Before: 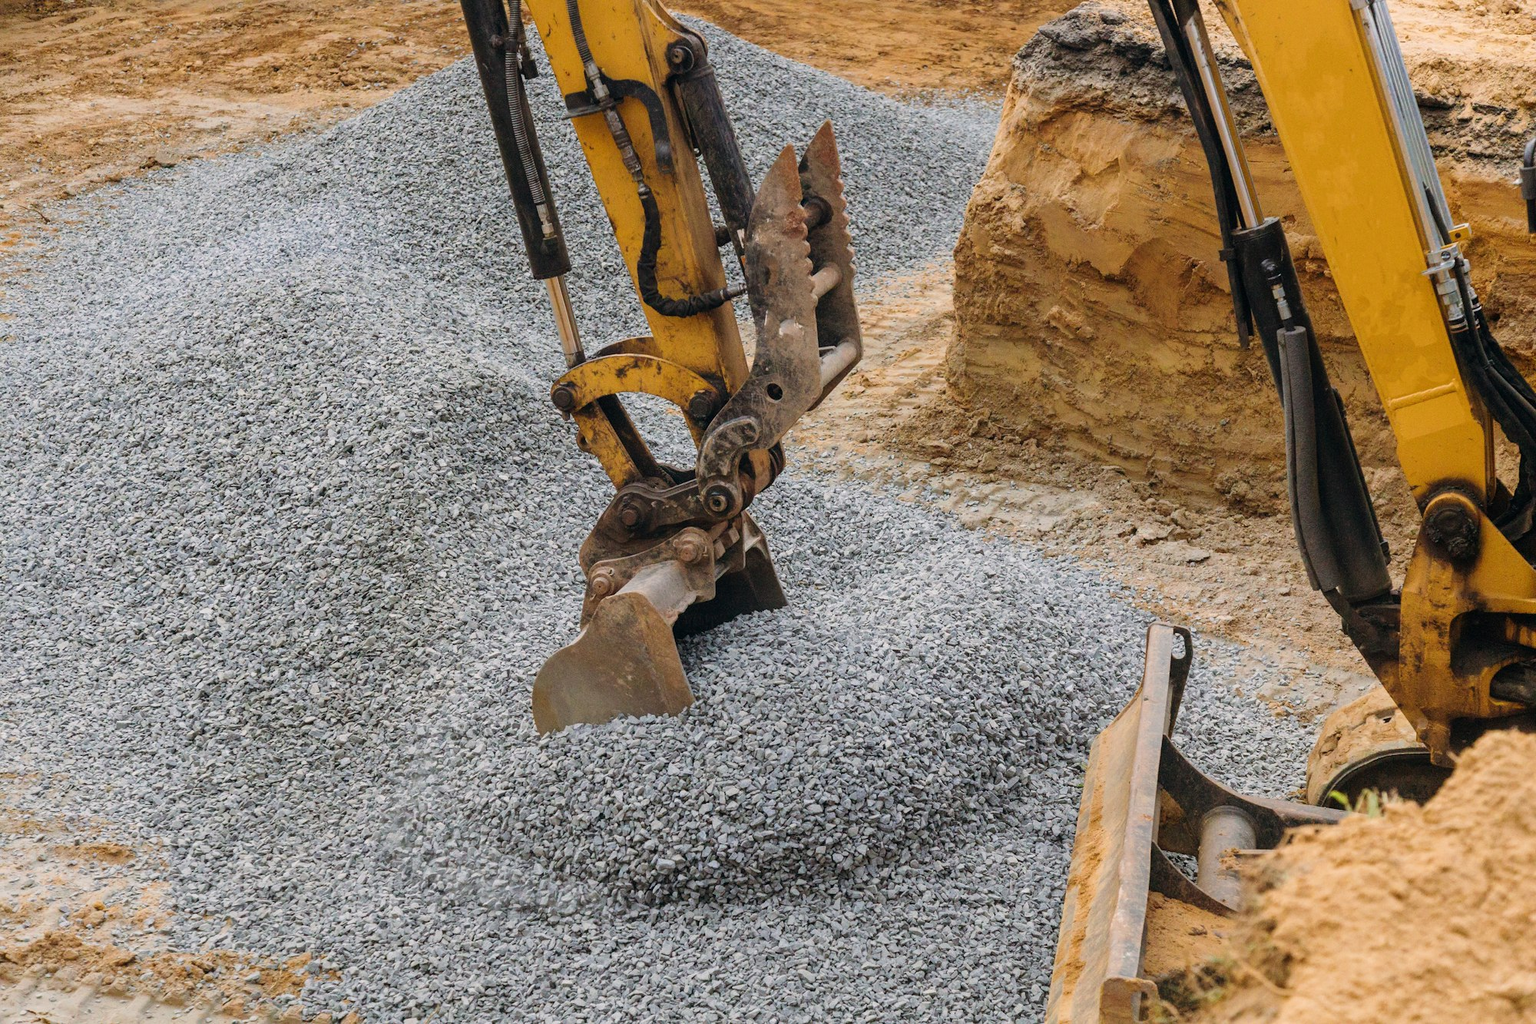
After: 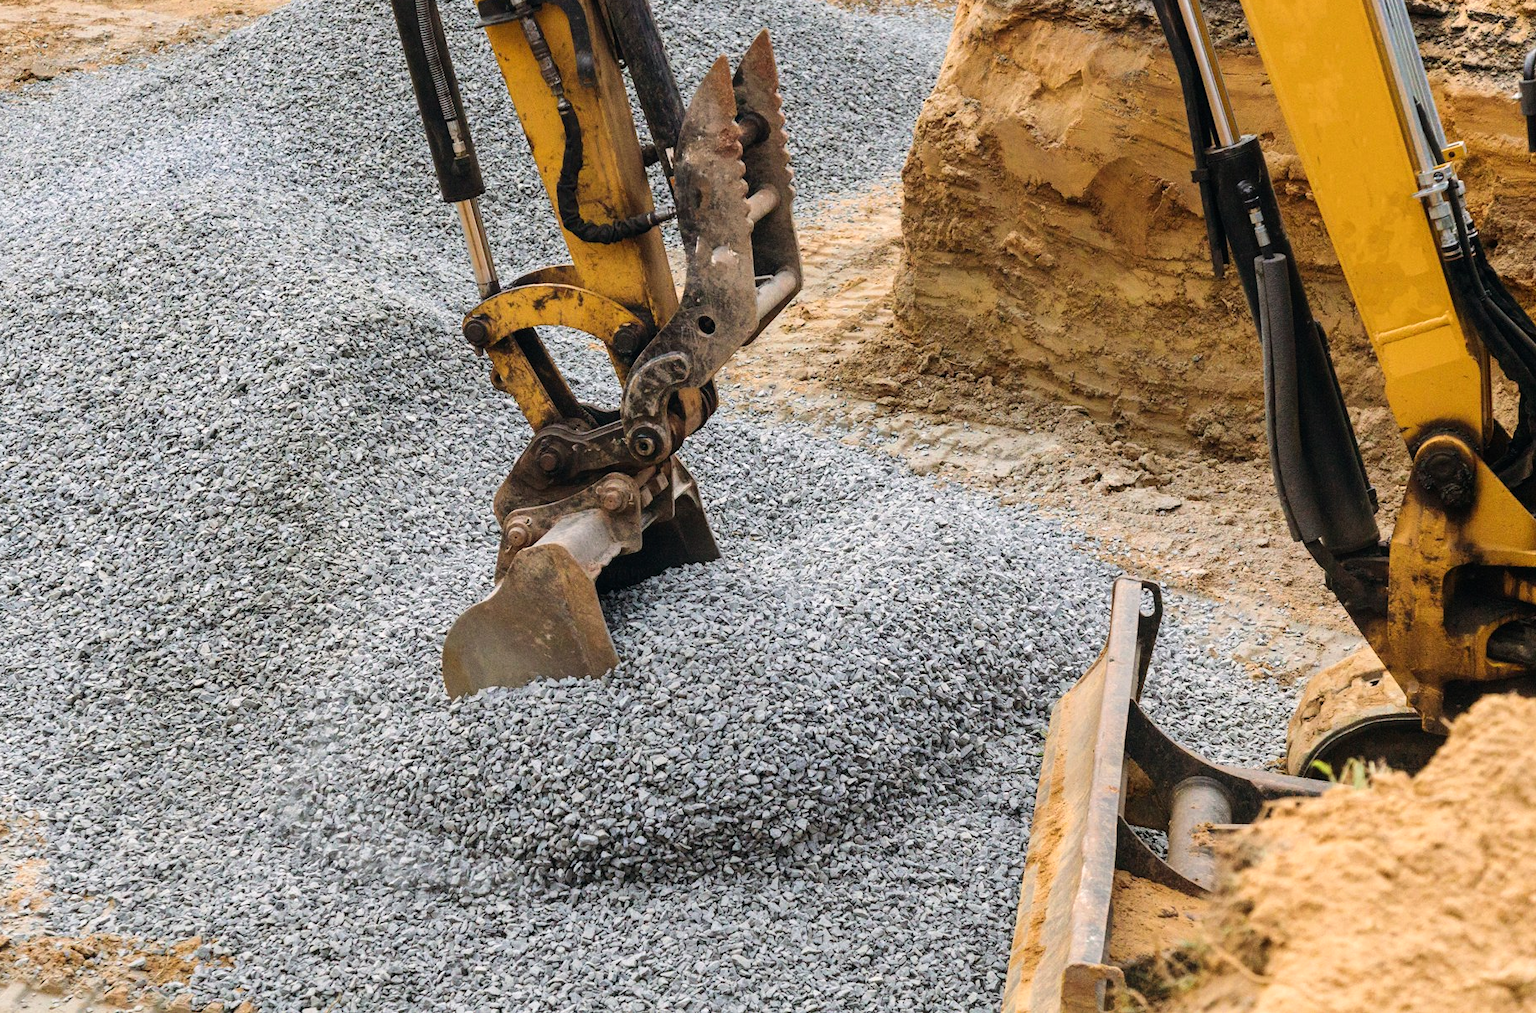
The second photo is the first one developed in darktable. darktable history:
crop and rotate: left 8.262%, top 9.226%
tone equalizer: -8 EV -0.417 EV, -7 EV -0.389 EV, -6 EV -0.333 EV, -5 EV -0.222 EV, -3 EV 0.222 EV, -2 EV 0.333 EV, -1 EV 0.389 EV, +0 EV 0.417 EV, edges refinement/feathering 500, mask exposure compensation -1.57 EV, preserve details no
